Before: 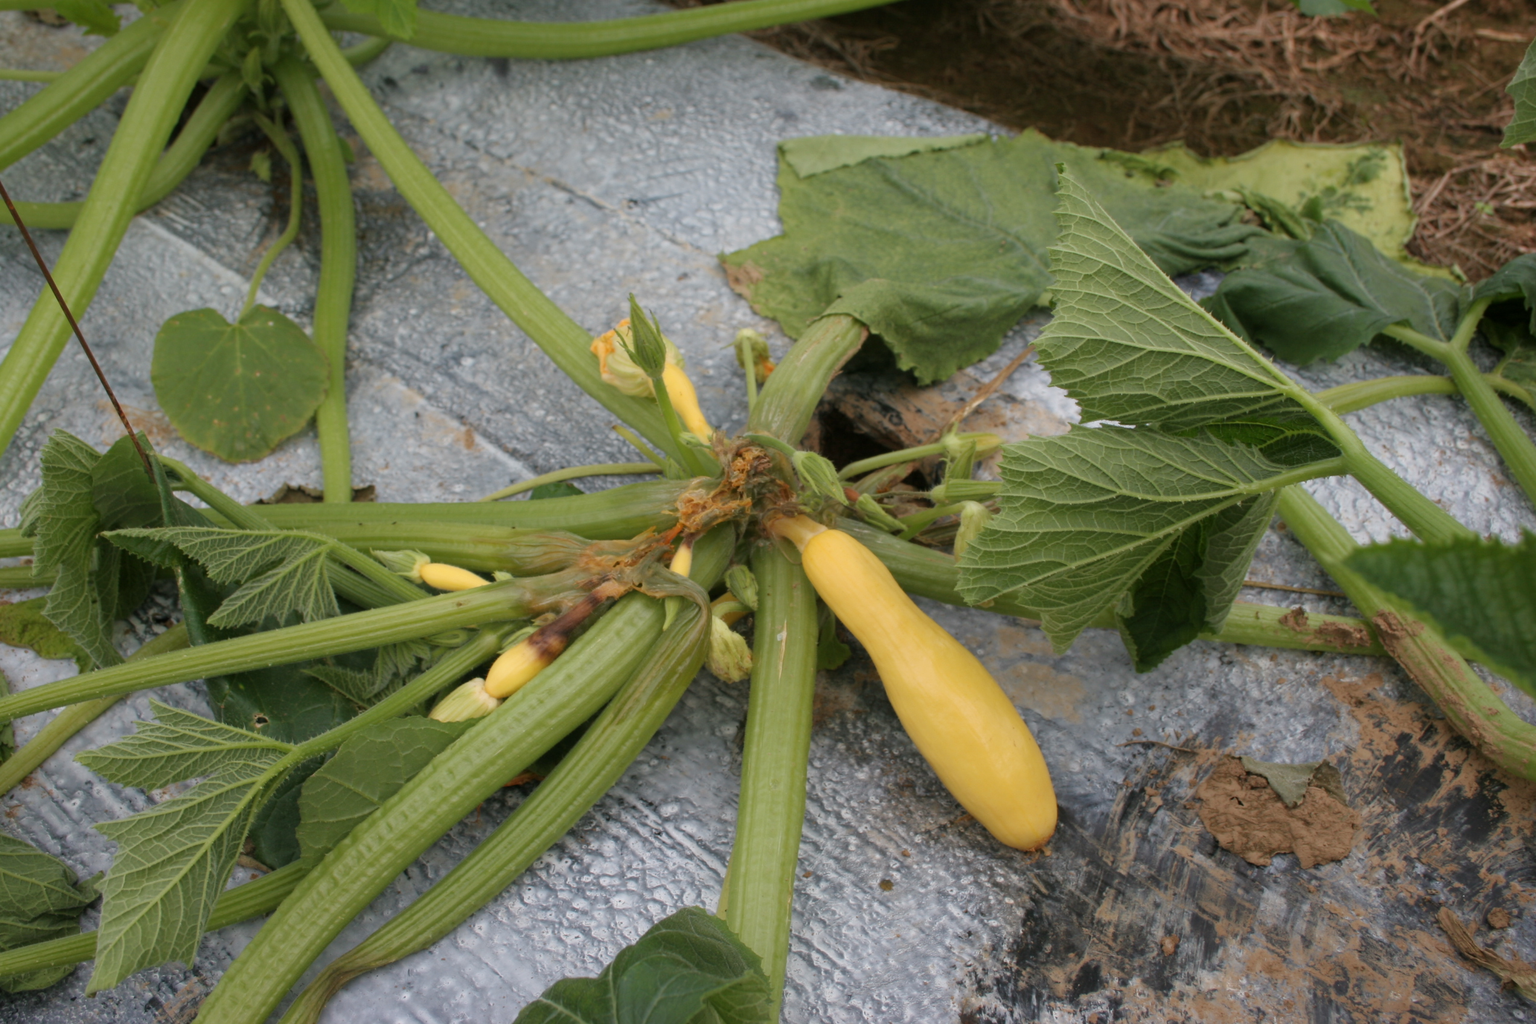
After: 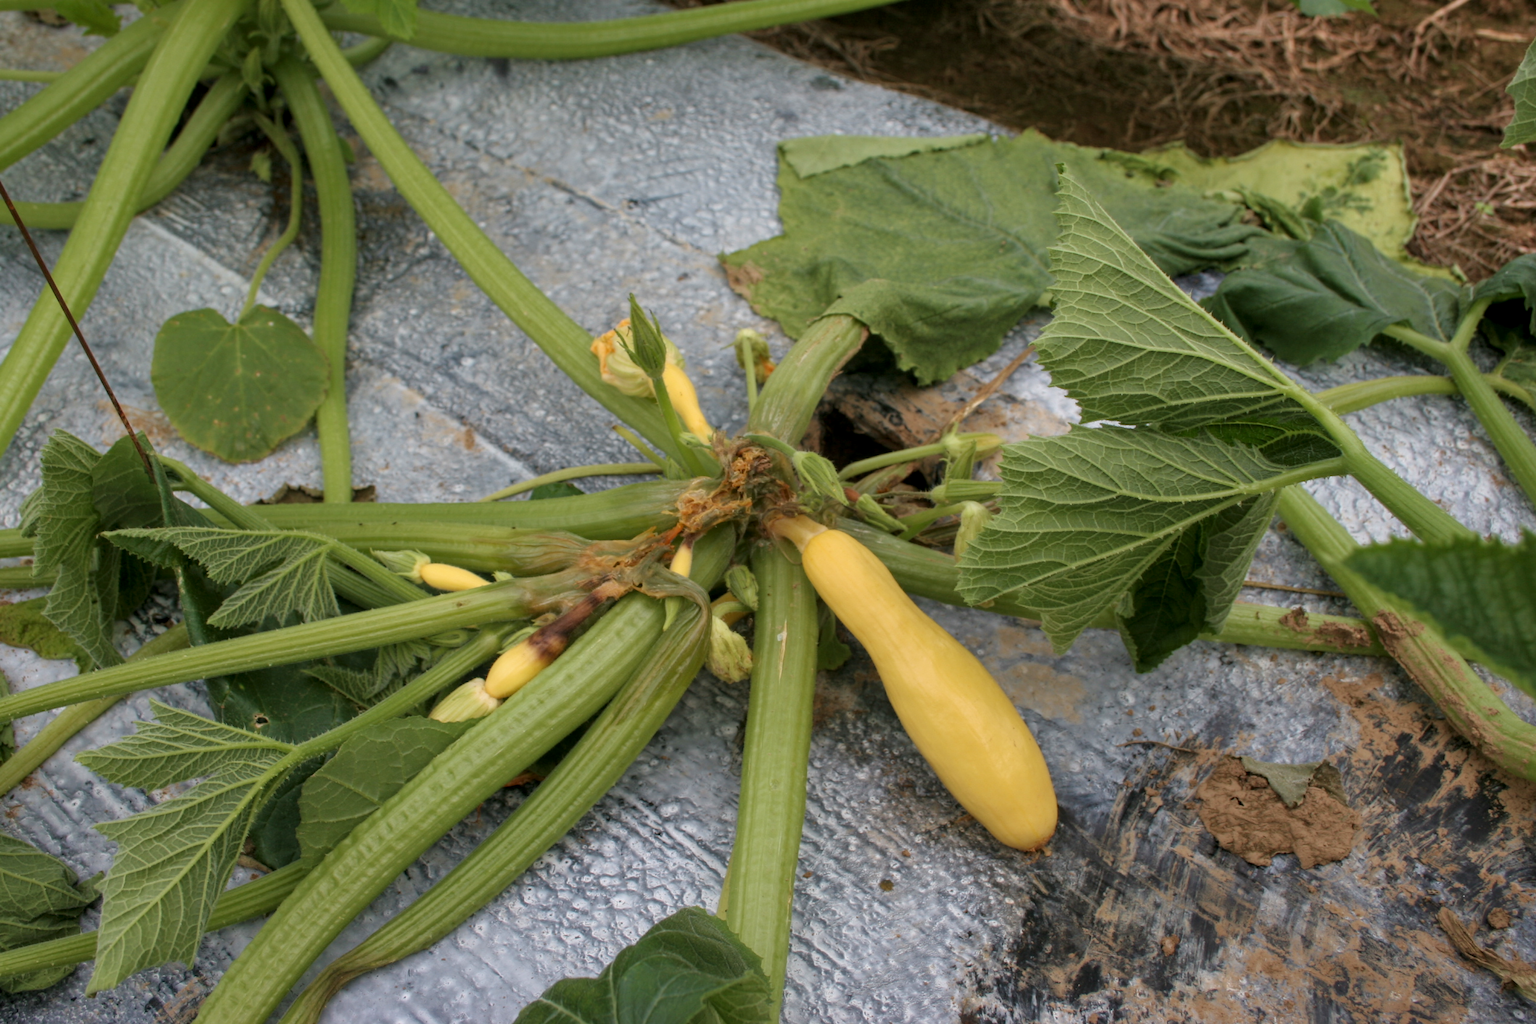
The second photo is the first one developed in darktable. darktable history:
velvia: strength 15%
local contrast: on, module defaults
shadows and highlights: shadows 43.71, white point adjustment -1.46, soften with gaussian
